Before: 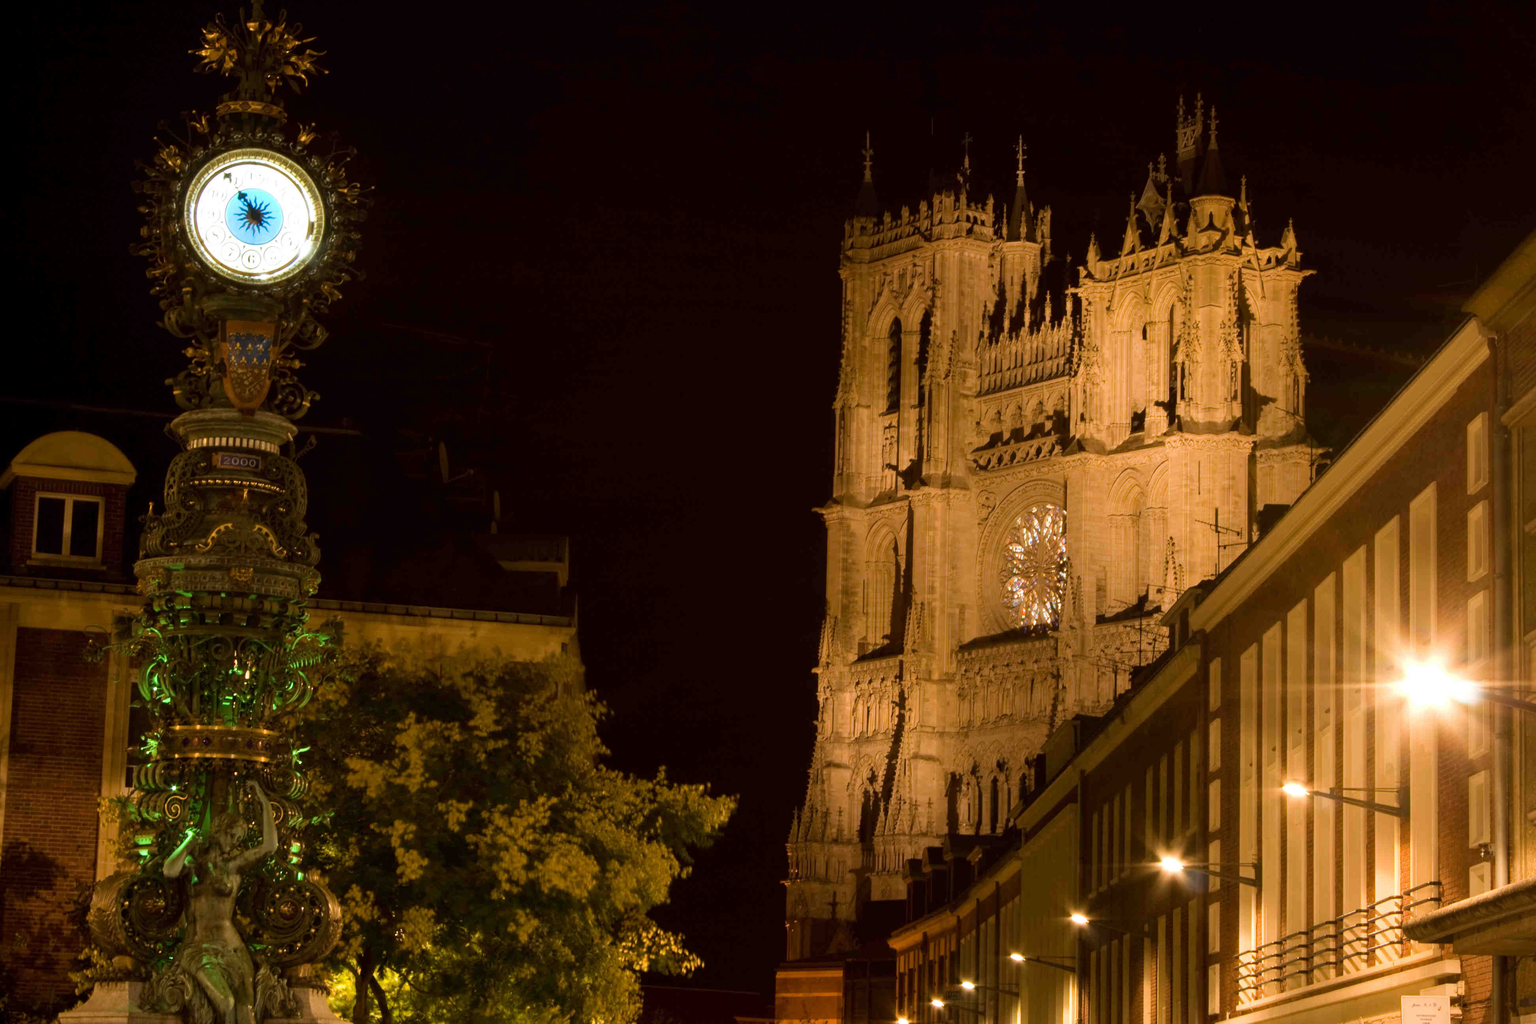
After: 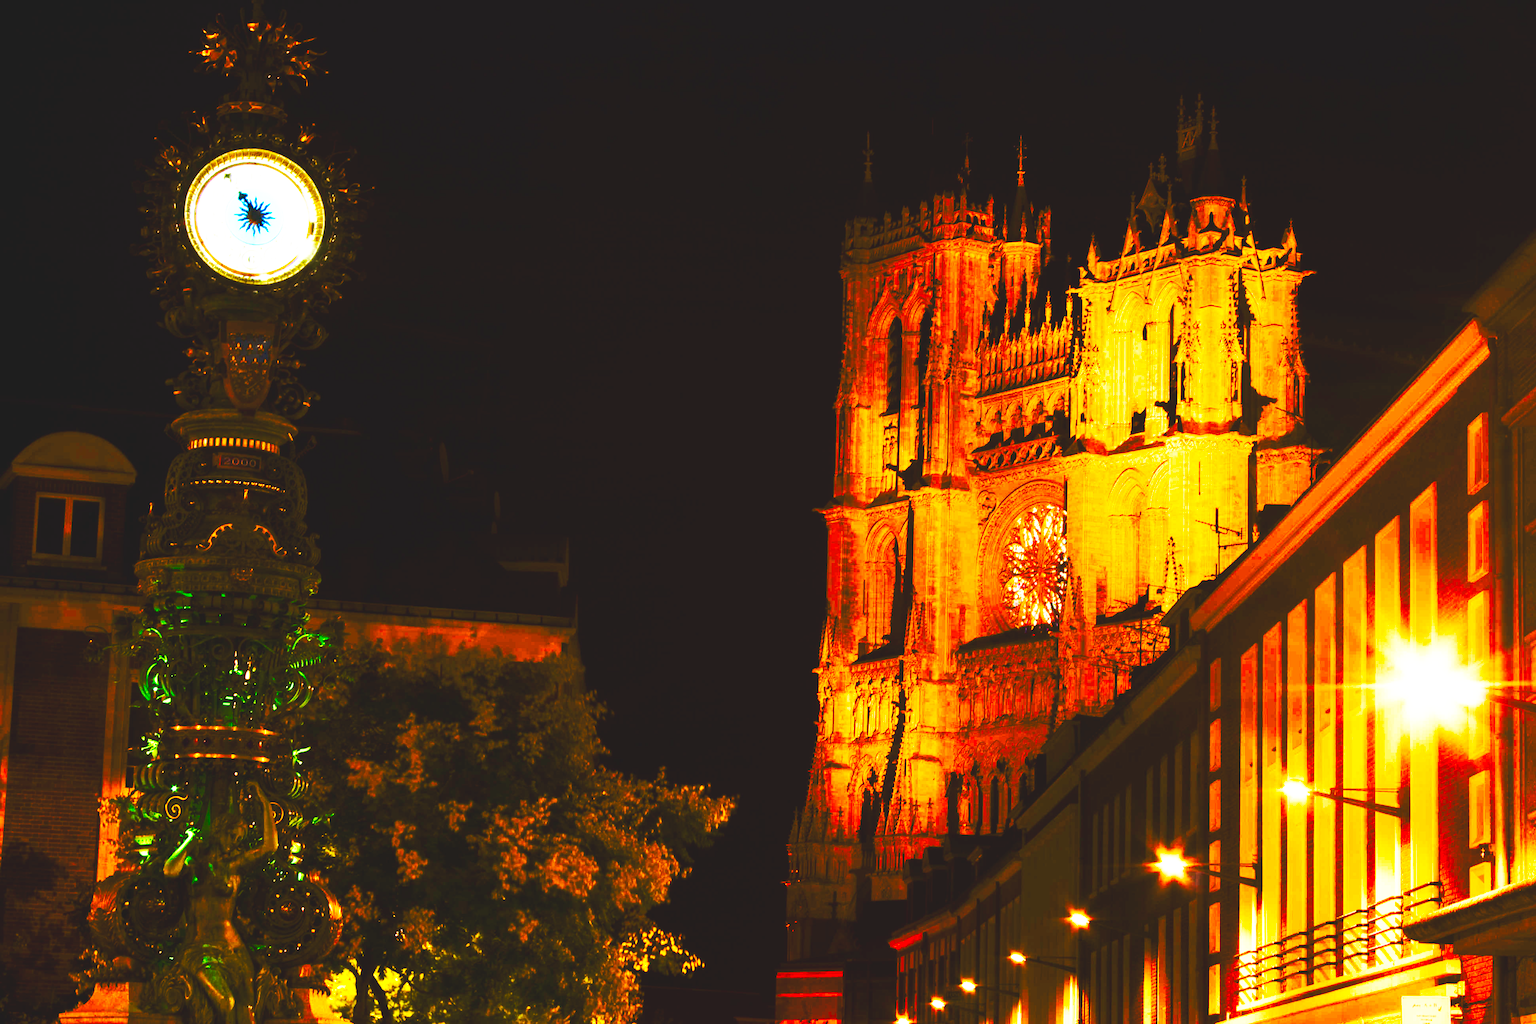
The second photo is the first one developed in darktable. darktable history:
contrast brightness saturation: contrast 0.089, saturation 0.273
color balance rgb: highlights gain › luminance 6.116%, highlights gain › chroma 2.574%, highlights gain › hue 88.14°, linear chroma grading › global chroma 14.956%, perceptual saturation grading › global saturation 20%, perceptual saturation grading › highlights -25.509%, perceptual saturation grading › shadows 25.919%, saturation formula JzAzBz (2021)
base curve: curves: ch0 [(0, 0.015) (0.085, 0.116) (0.134, 0.298) (0.19, 0.545) (0.296, 0.764) (0.599, 0.982) (1, 1)], preserve colors none
